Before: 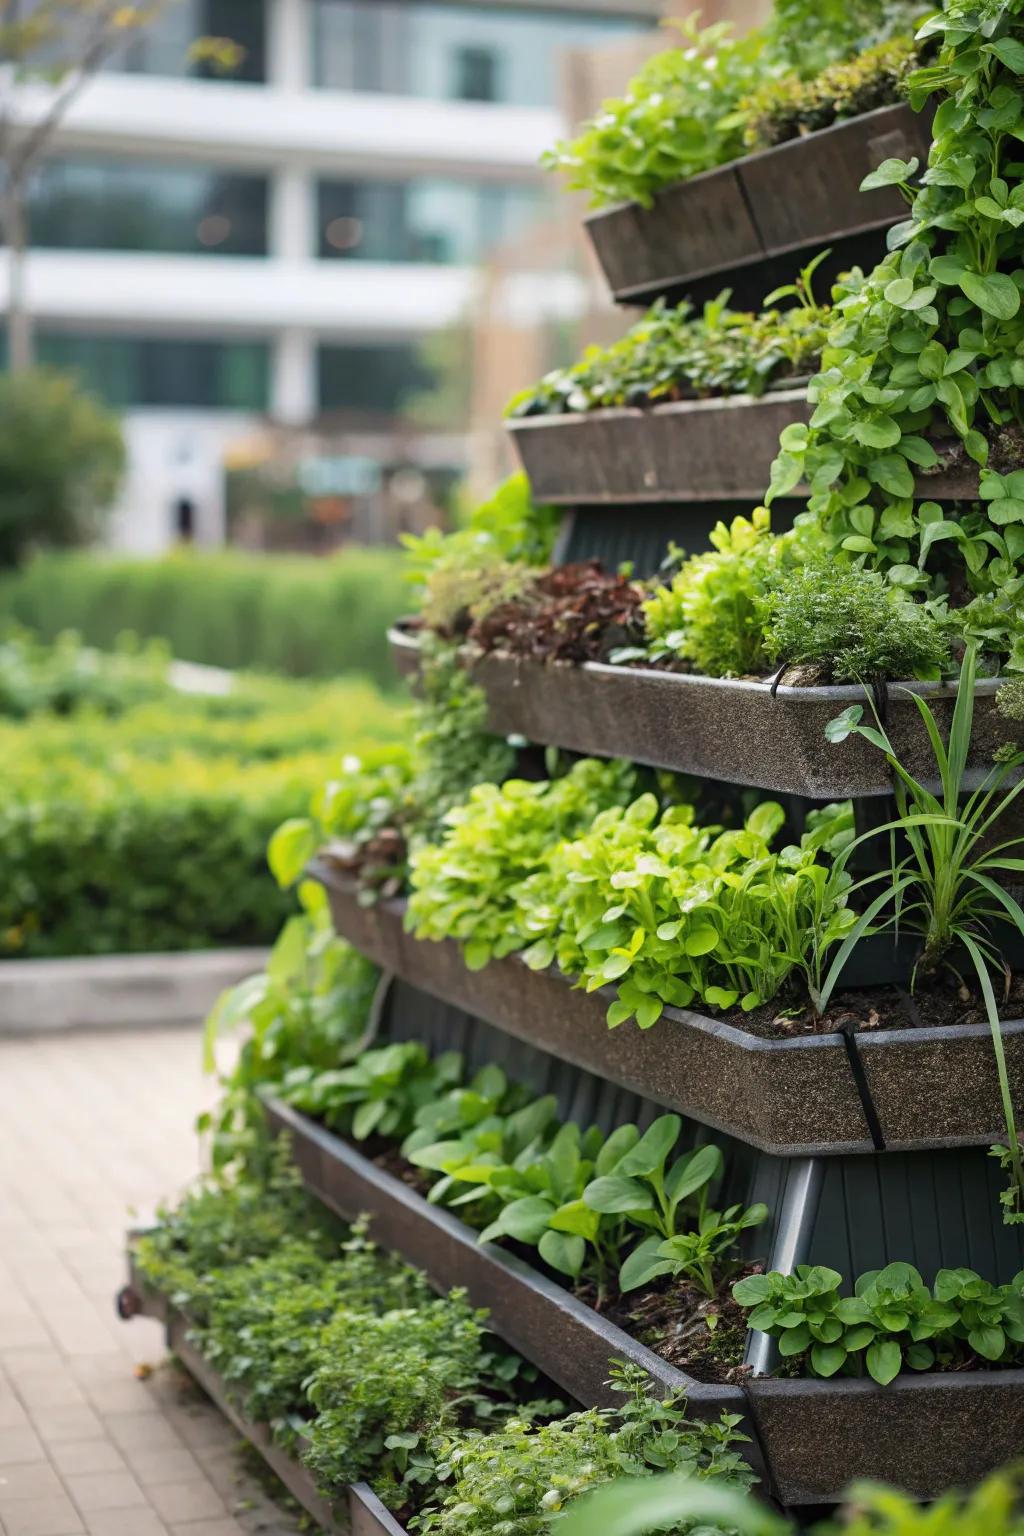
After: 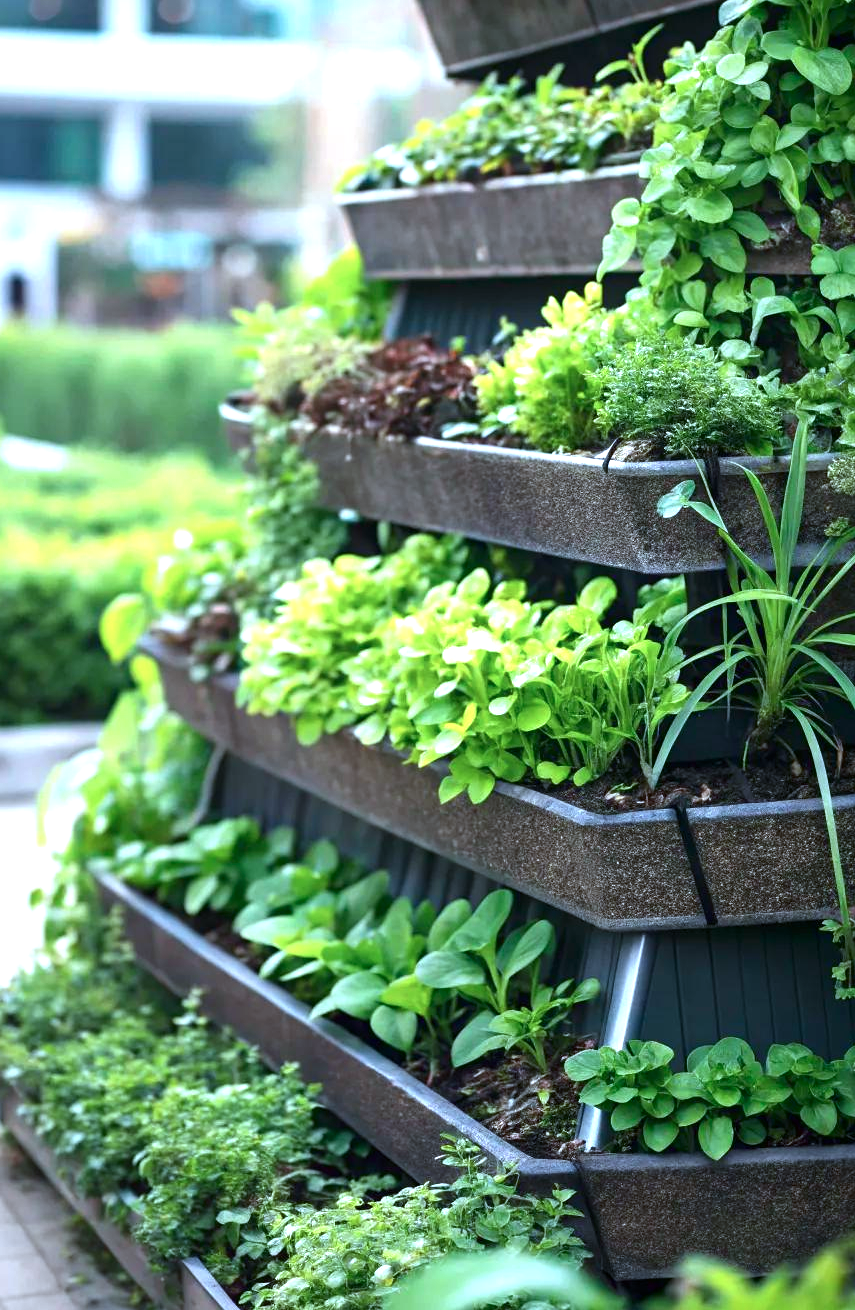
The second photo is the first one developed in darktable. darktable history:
exposure: exposure 0.942 EV, compensate highlight preservation false
contrast brightness saturation: brightness -0.095
color calibration: illuminant custom, x 0.389, y 0.387, temperature 3793.84 K
crop: left 16.431%, top 14.711%
